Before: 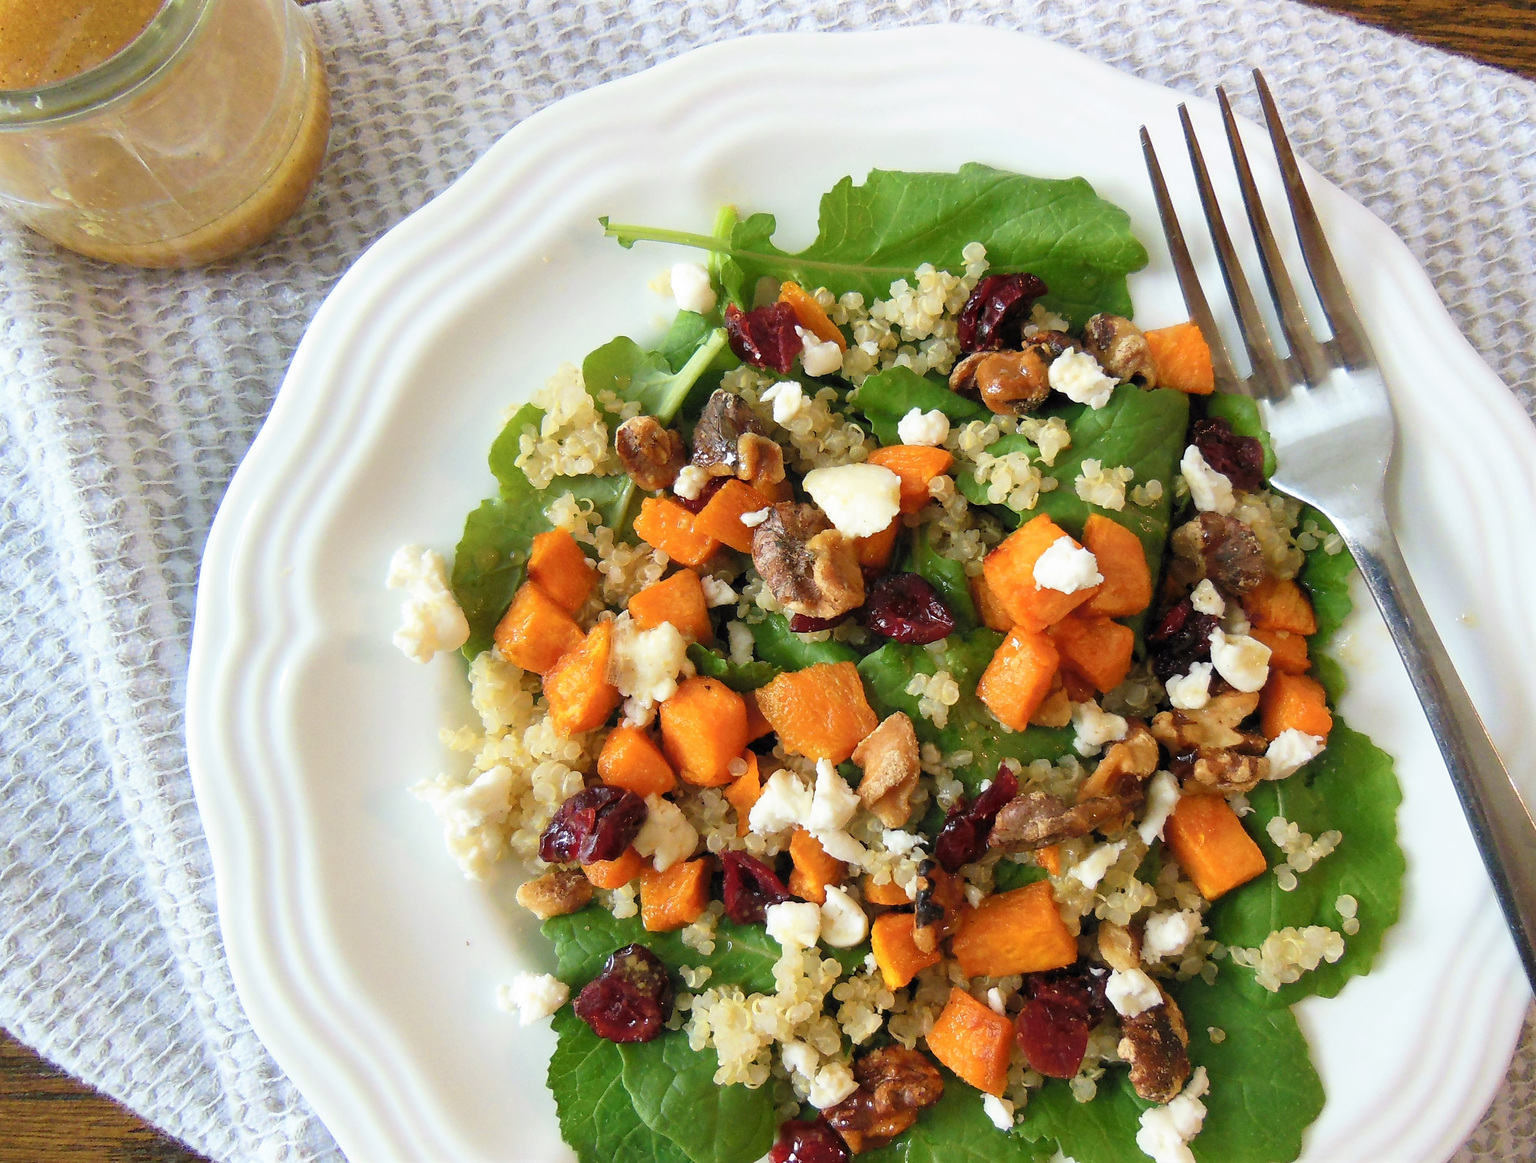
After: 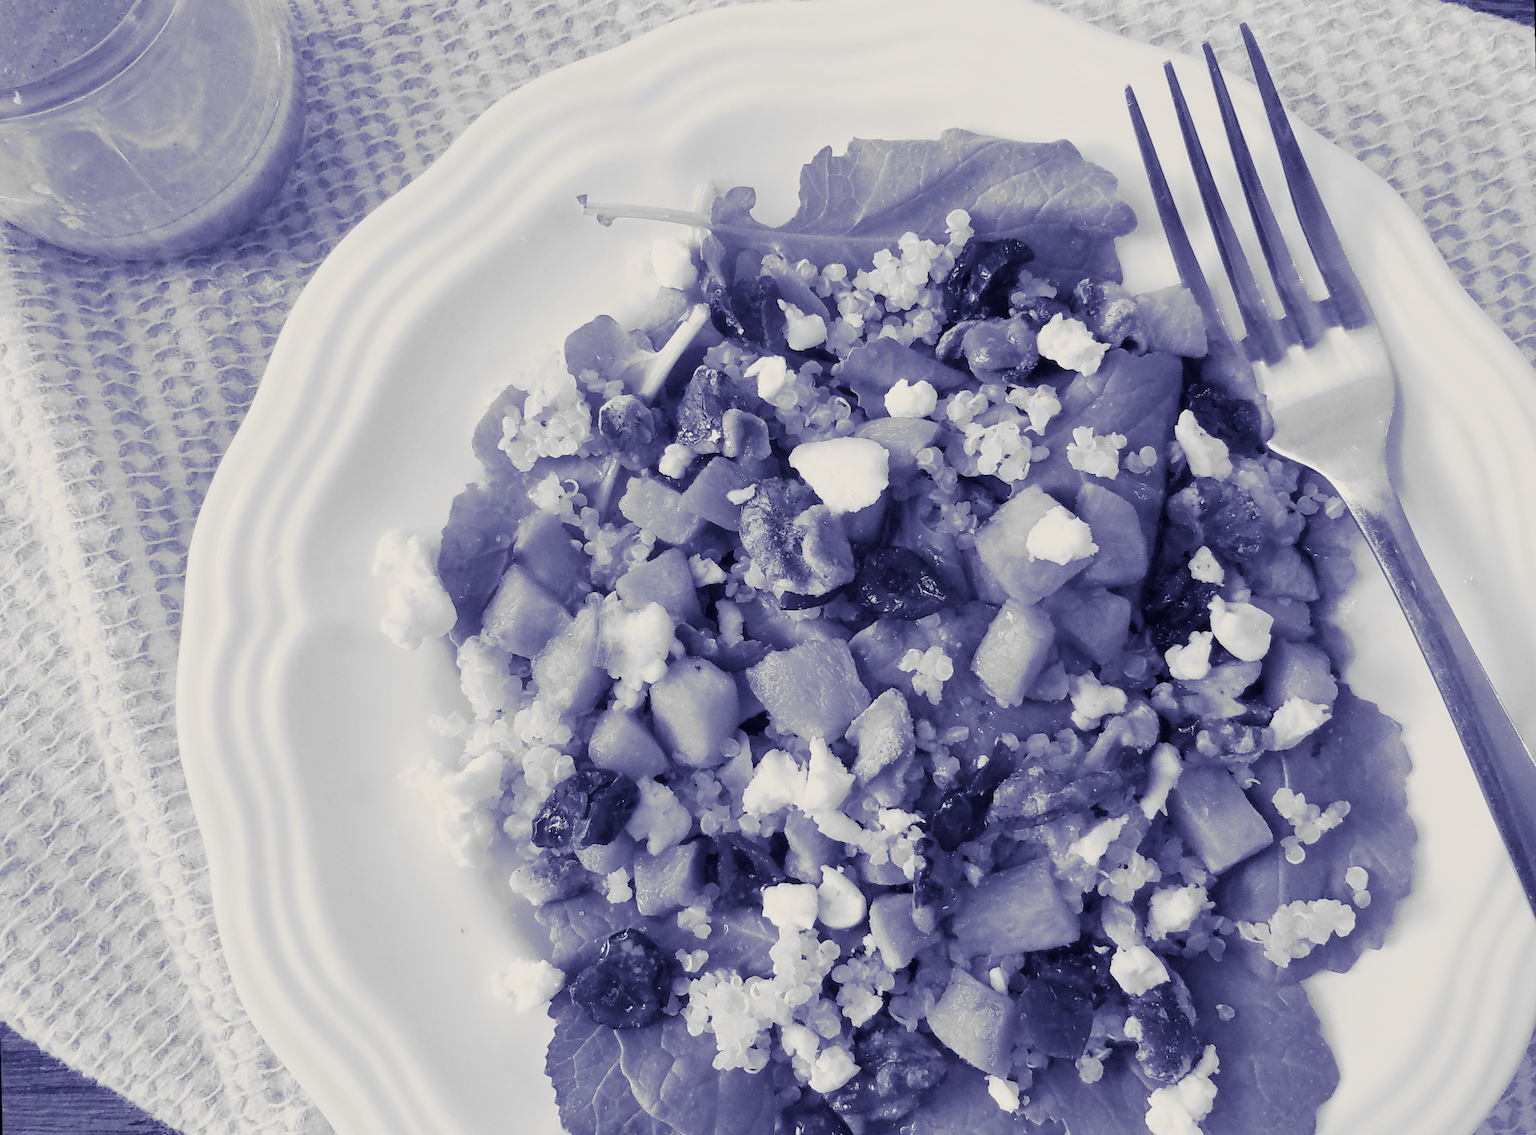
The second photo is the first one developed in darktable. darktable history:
color balance rgb: shadows lift › chroma 1%, shadows lift › hue 113°, highlights gain › chroma 0.2%, highlights gain › hue 333°, perceptual saturation grading › global saturation 20%, perceptual saturation grading › highlights -50%, perceptual saturation grading › shadows 25%, contrast -10%
contrast brightness saturation: contrast 0.07, brightness 0.18, saturation 0.4
split-toning: shadows › hue 242.67°, shadows › saturation 0.733, highlights › hue 45.33°, highlights › saturation 0.667, balance -53.304, compress 21.15%
monochrome: a -92.57, b 58.91
rotate and perspective: rotation -1.32°, lens shift (horizontal) -0.031, crop left 0.015, crop right 0.985, crop top 0.047, crop bottom 0.982
